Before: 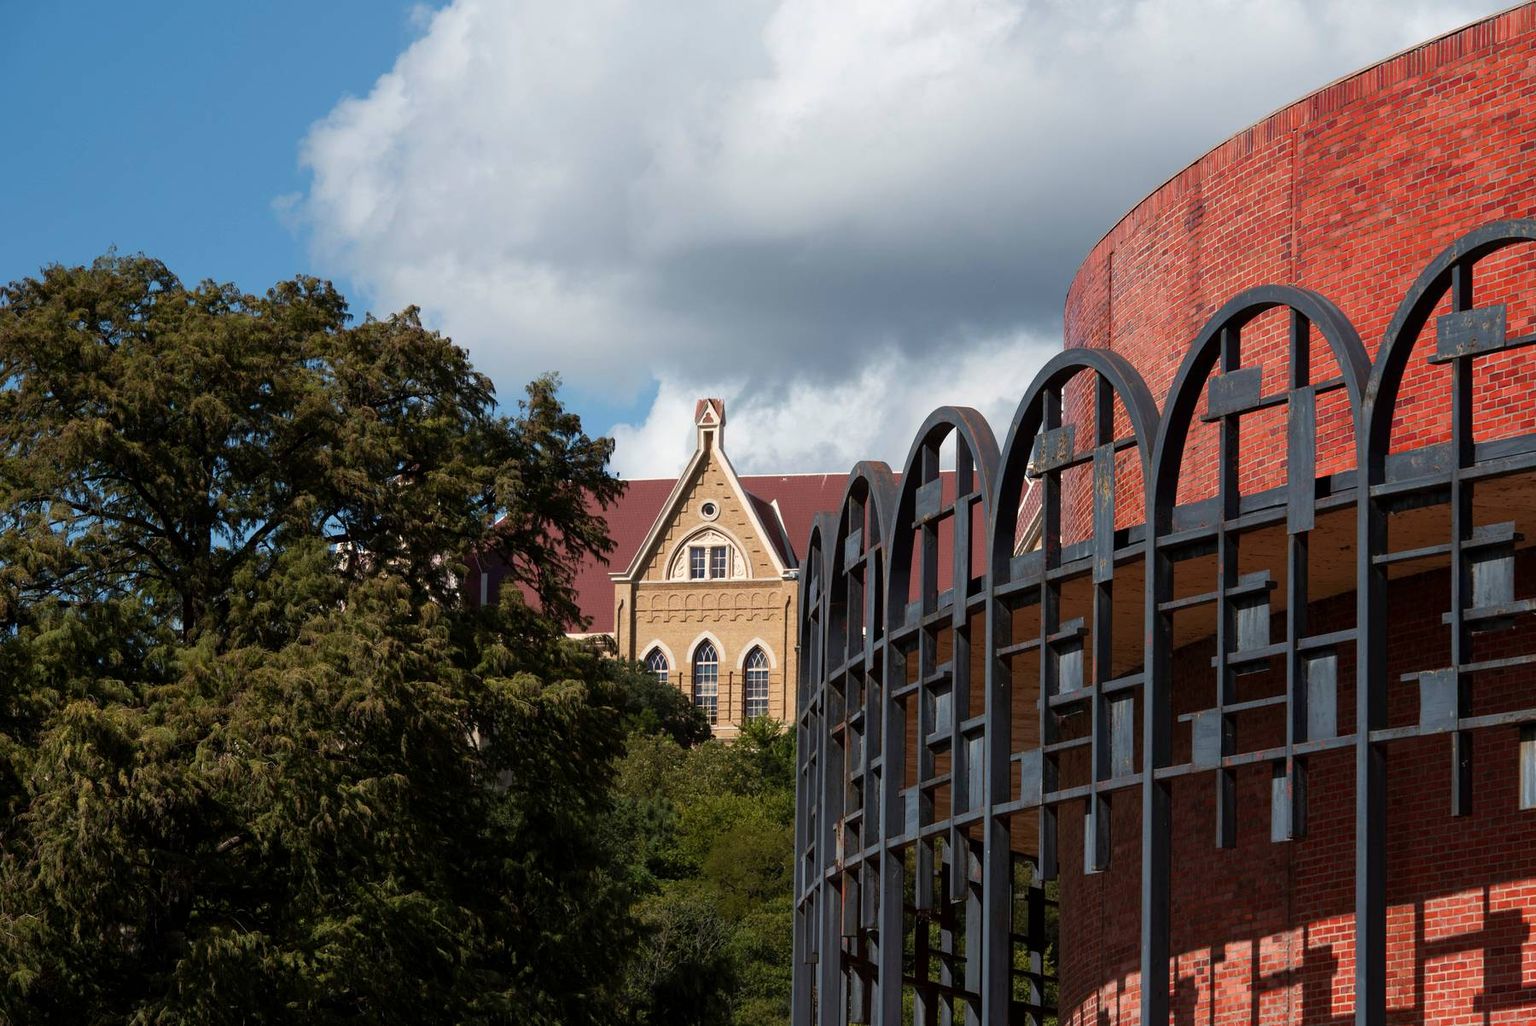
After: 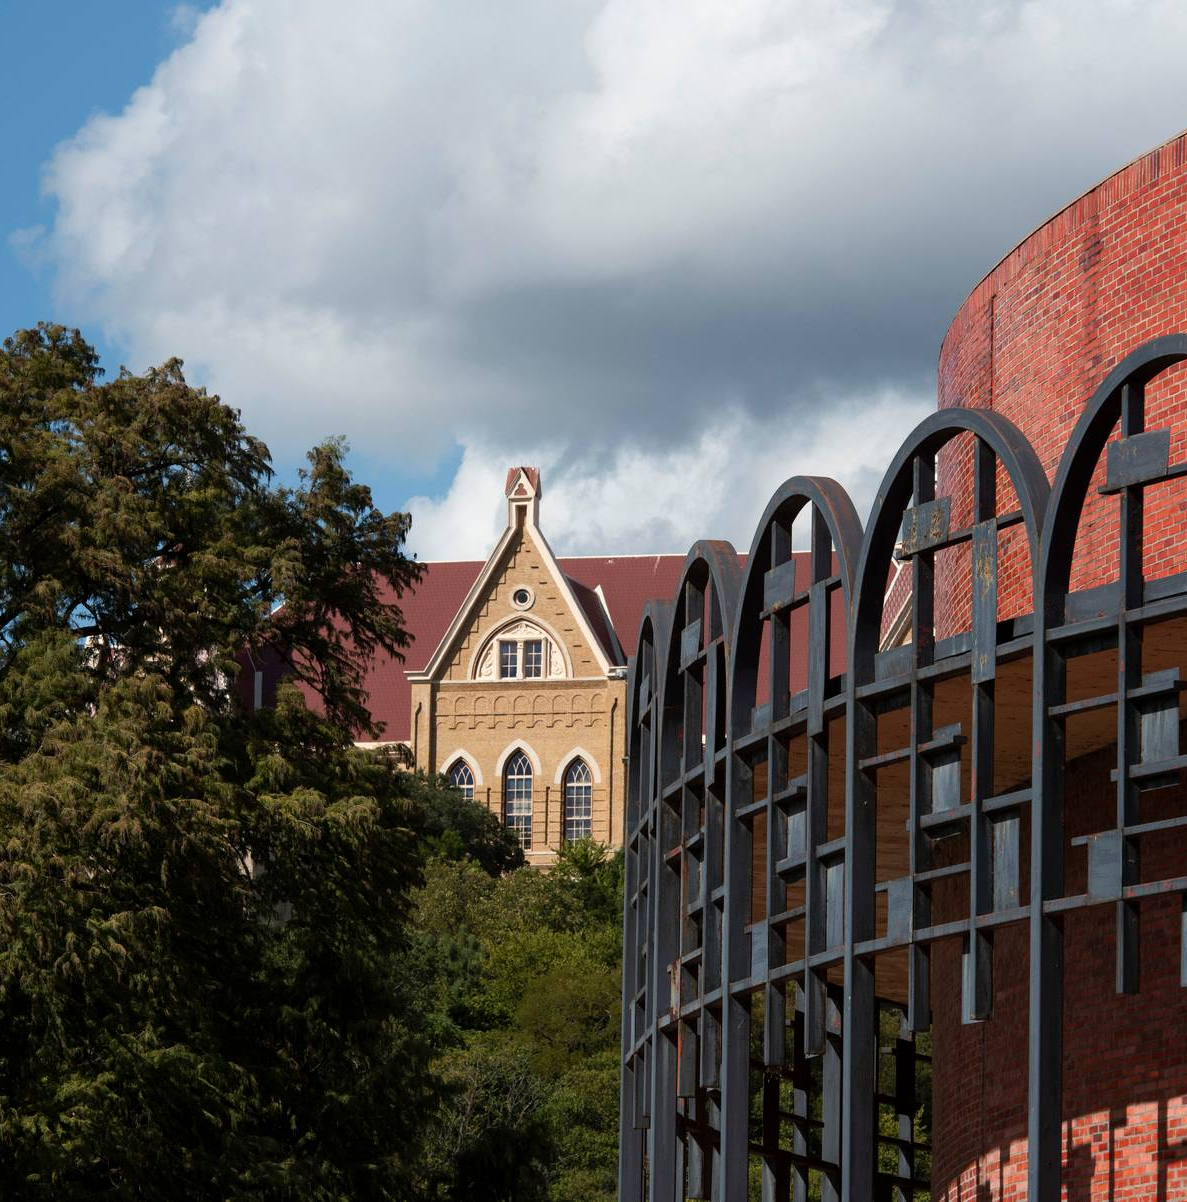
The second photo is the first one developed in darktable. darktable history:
crop: left 17.209%, right 16.842%
